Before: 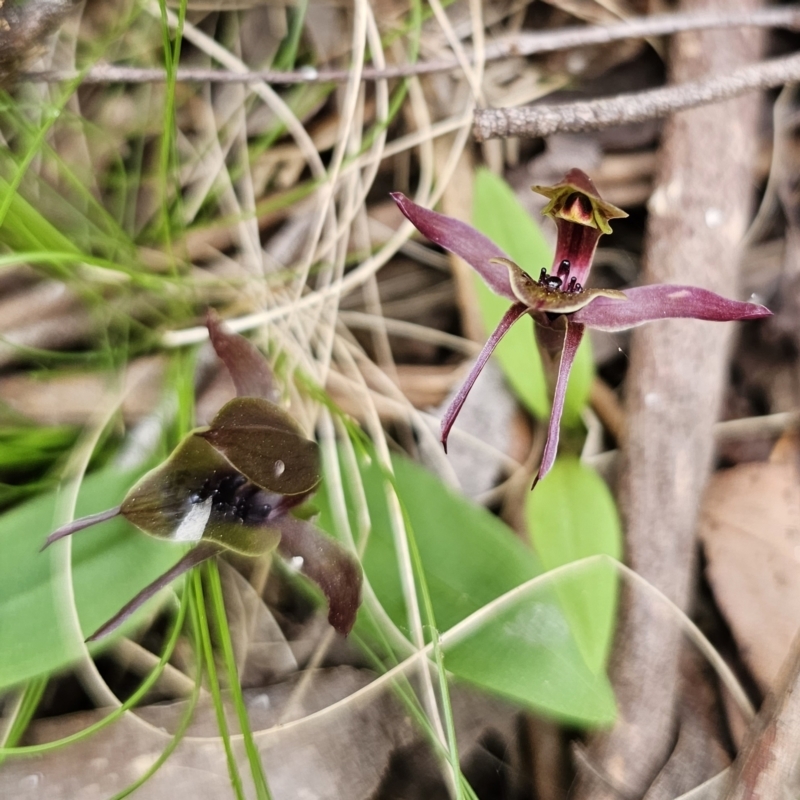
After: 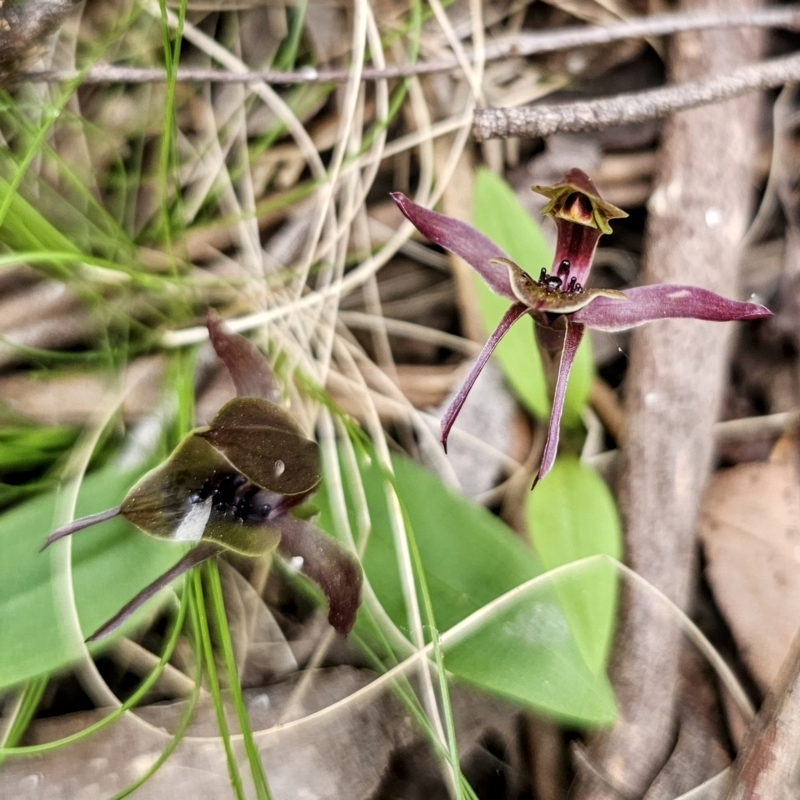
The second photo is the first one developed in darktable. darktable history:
local contrast: detail 130%
color balance rgb: linear chroma grading › global chroma 1.5%, linear chroma grading › mid-tones -1%, perceptual saturation grading › global saturation -3%, perceptual saturation grading › shadows -2%
